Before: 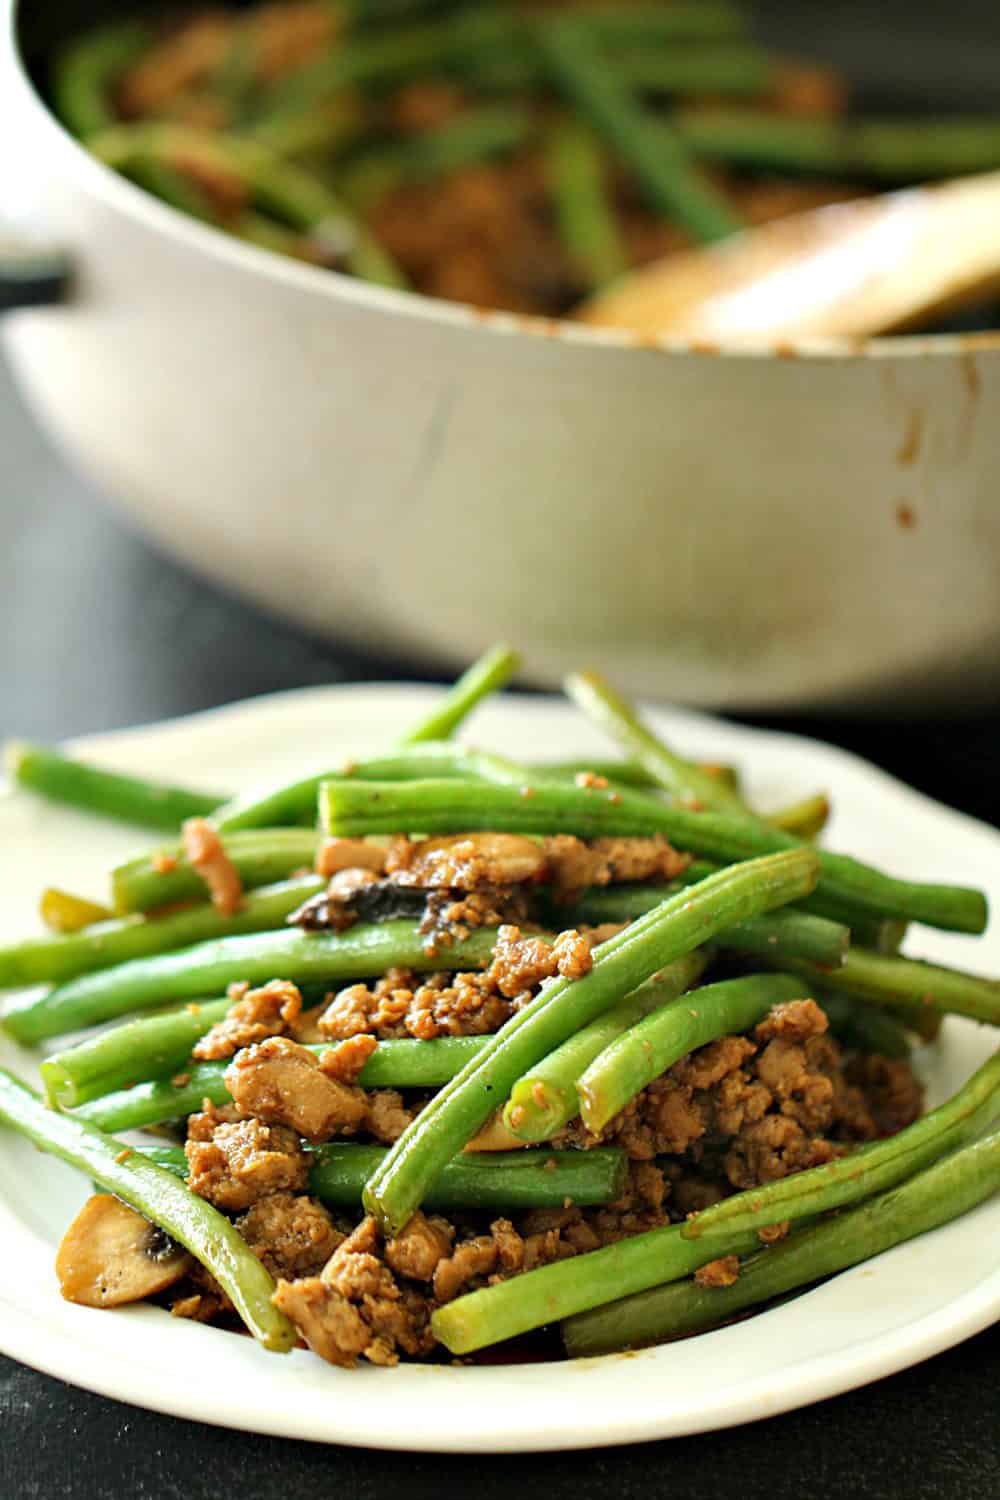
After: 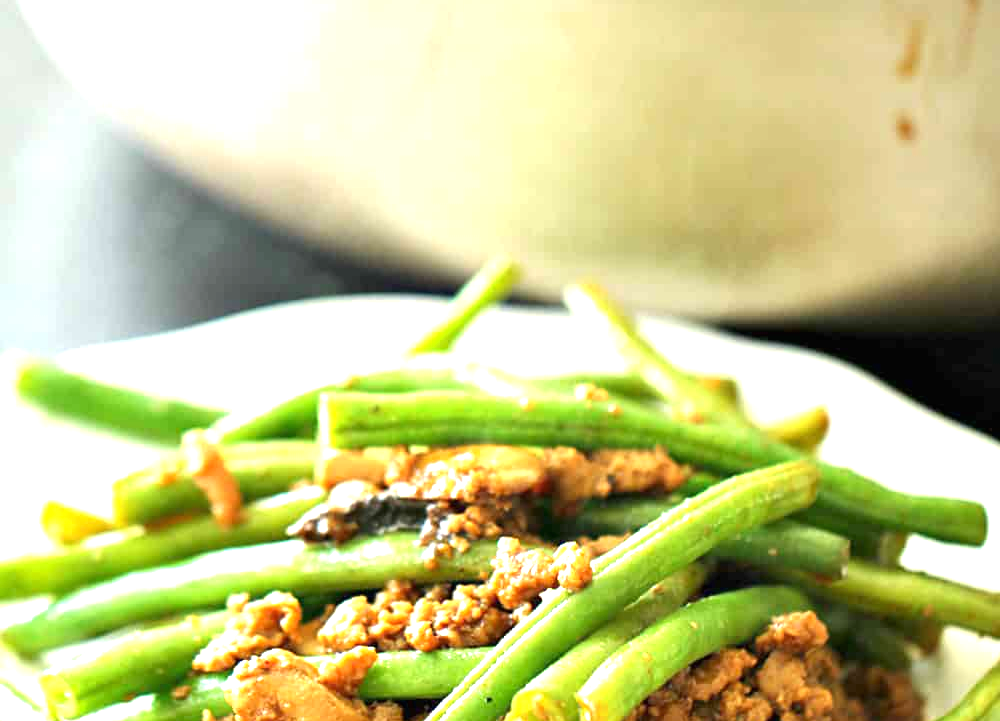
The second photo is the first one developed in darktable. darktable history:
crop and rotate: top 25.927%, bottom 25.954%
exposure: black level correction 0, exposure 1.18 EV, compensate highlight preservation false
